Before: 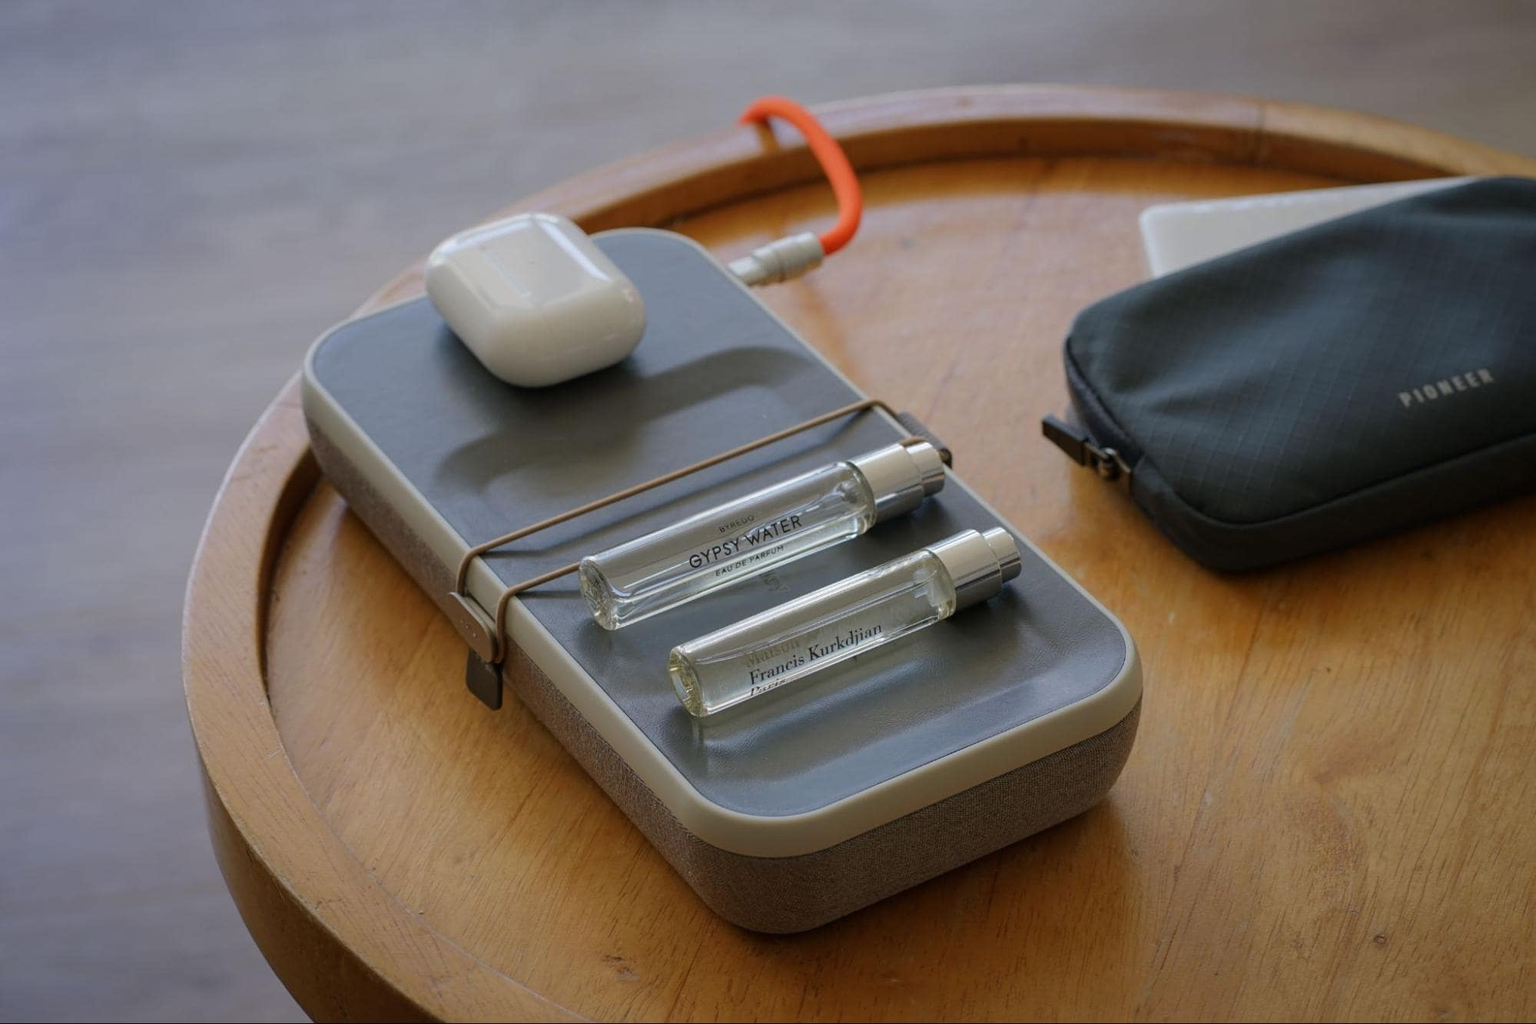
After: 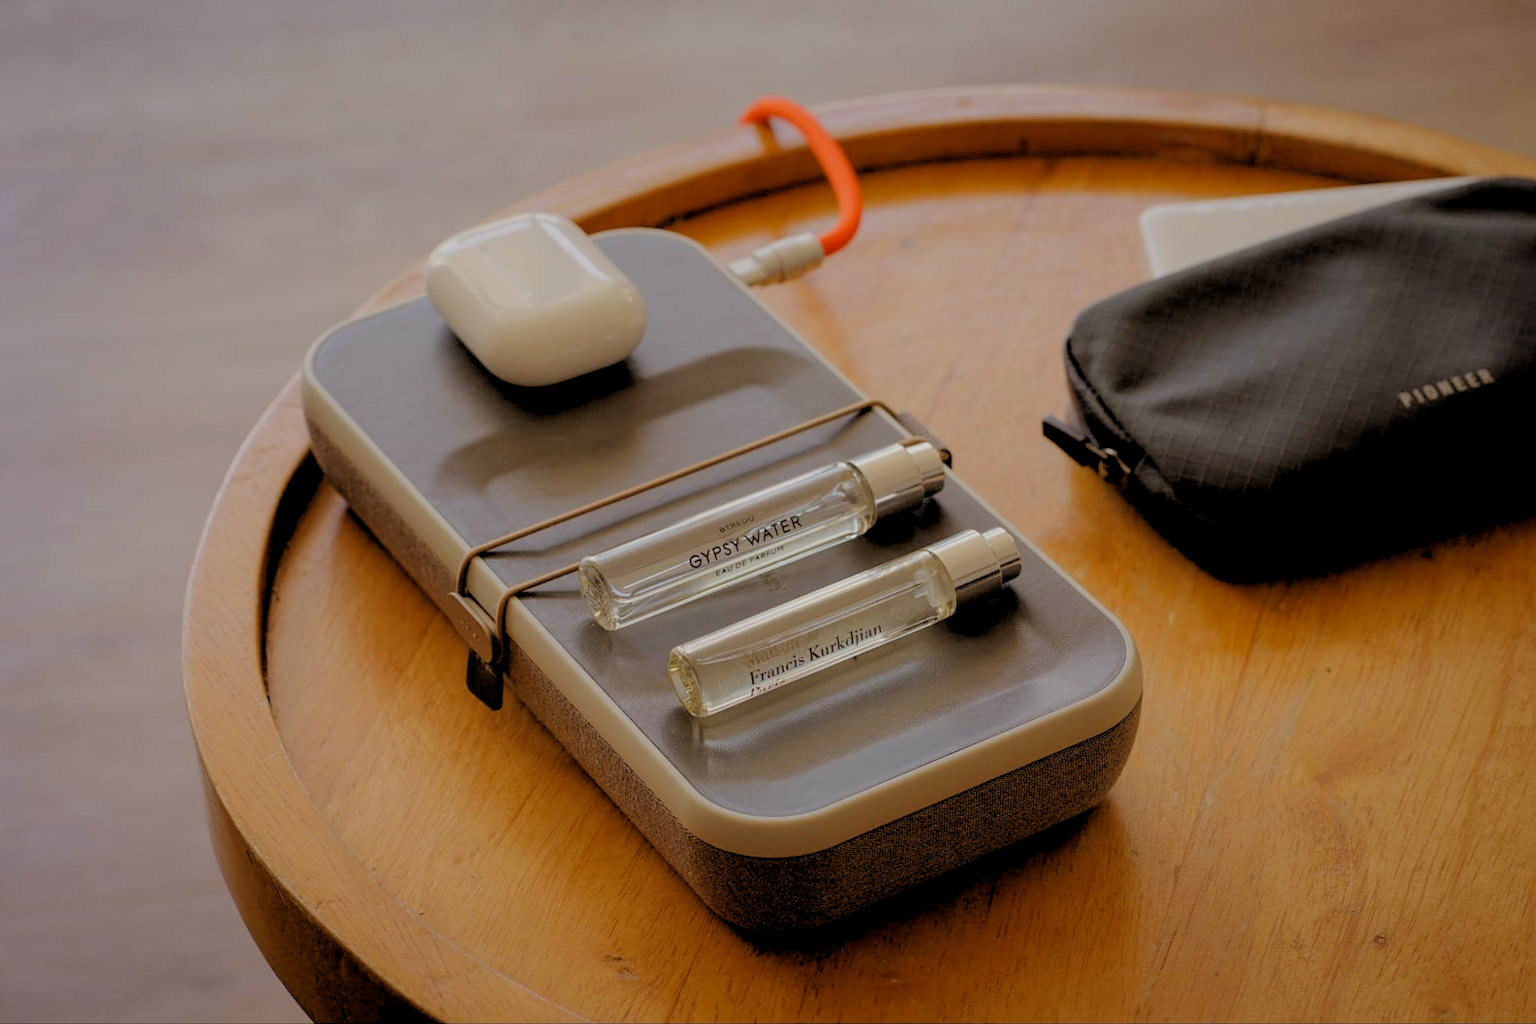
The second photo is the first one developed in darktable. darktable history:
filmic rgb: black relative exposure -5.83 EV, white relative exposure 3.4 EV, hardness 3.68
rgb levels: preserve colors sum RGB, levels [[0.038, 0.433, 0.934], [0, 0.5, 1], [0, 0.5, 1]]
color balance rgb: shadows lift › chroma 4.41%, shadows lift › hue 27°, power › chroma 2.5%, power › hue 70°, highlights gain › chroma 1%, highlights gain › hue 27°, saturation formula JzAzBz (2021)
white balance: emerald 1
exposure: exposure -0.072 EV, compensate highlight preservation false
